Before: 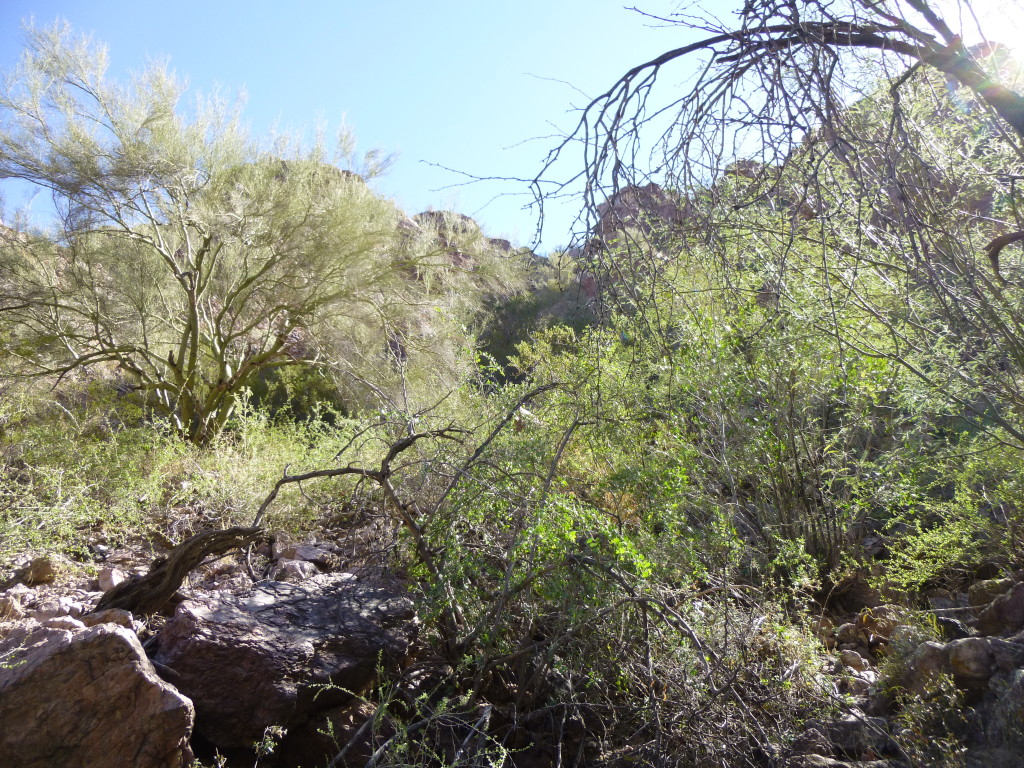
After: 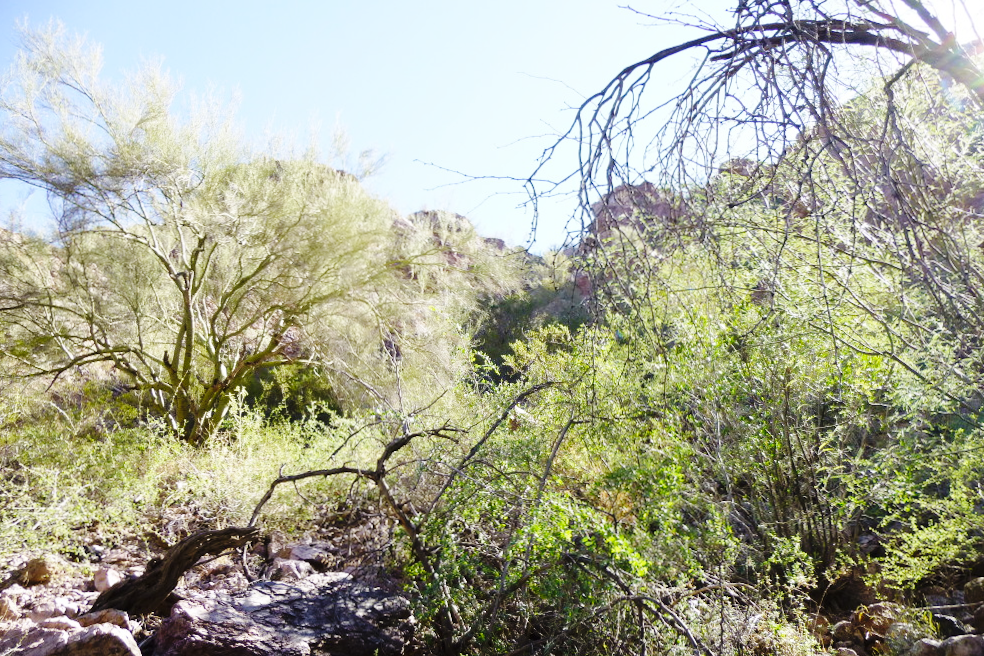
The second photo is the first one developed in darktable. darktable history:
base curve: curves: ch0 [(0, 0) (0.036, 0.025) (0.121, 0.166) (0.206, 0.329) (0.605, 0.79) (1, 1)], preserve colors none
crop and rotate: angle 0.2°, left 0.275%, right 3.127%, bottom 14.18%
